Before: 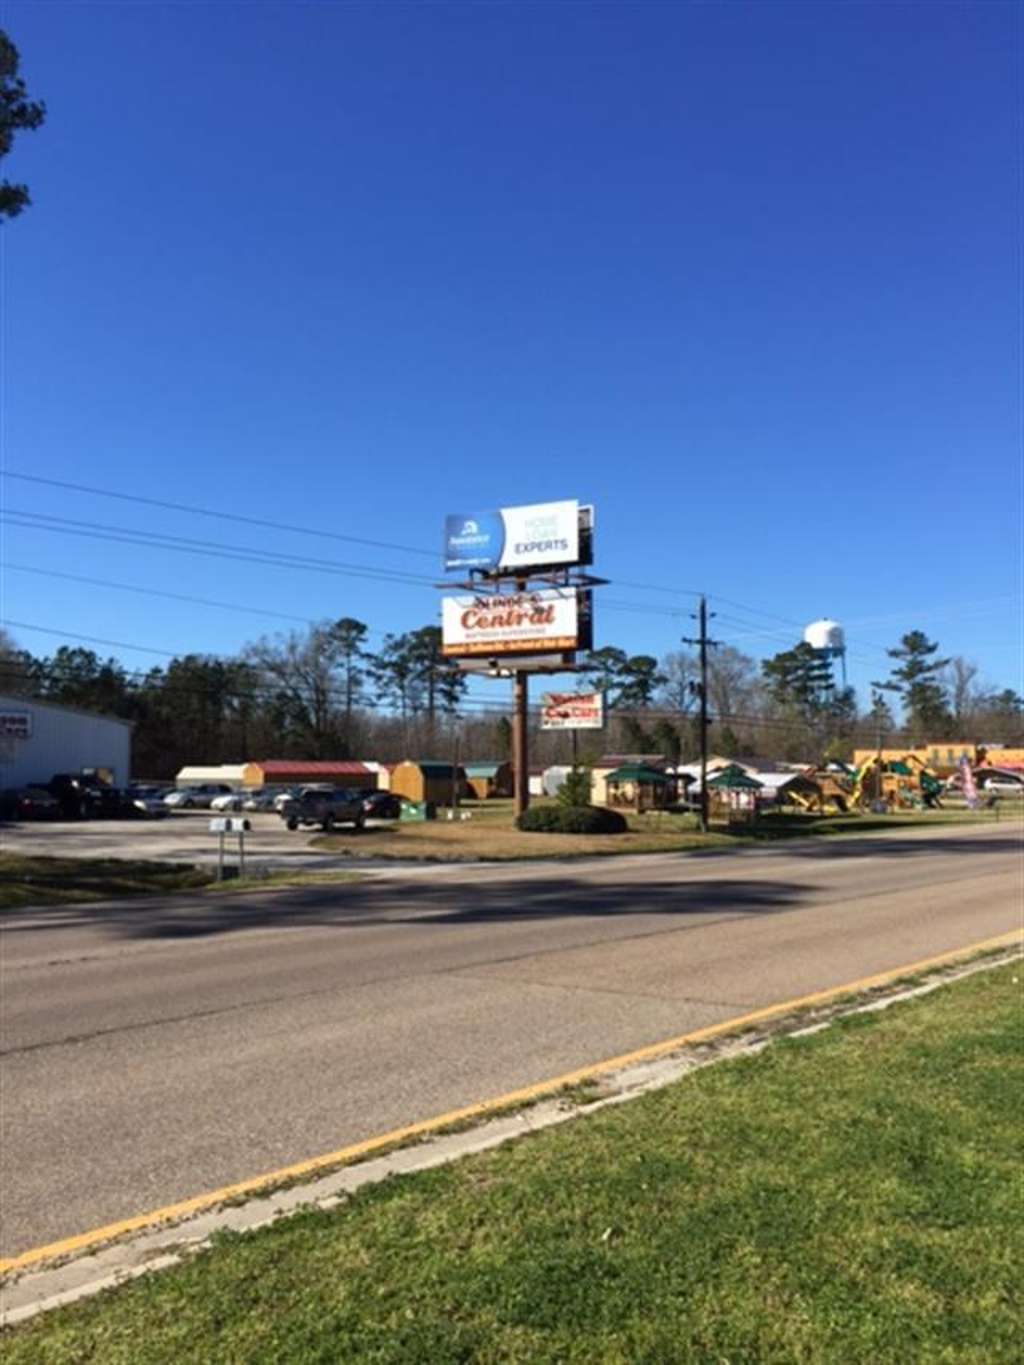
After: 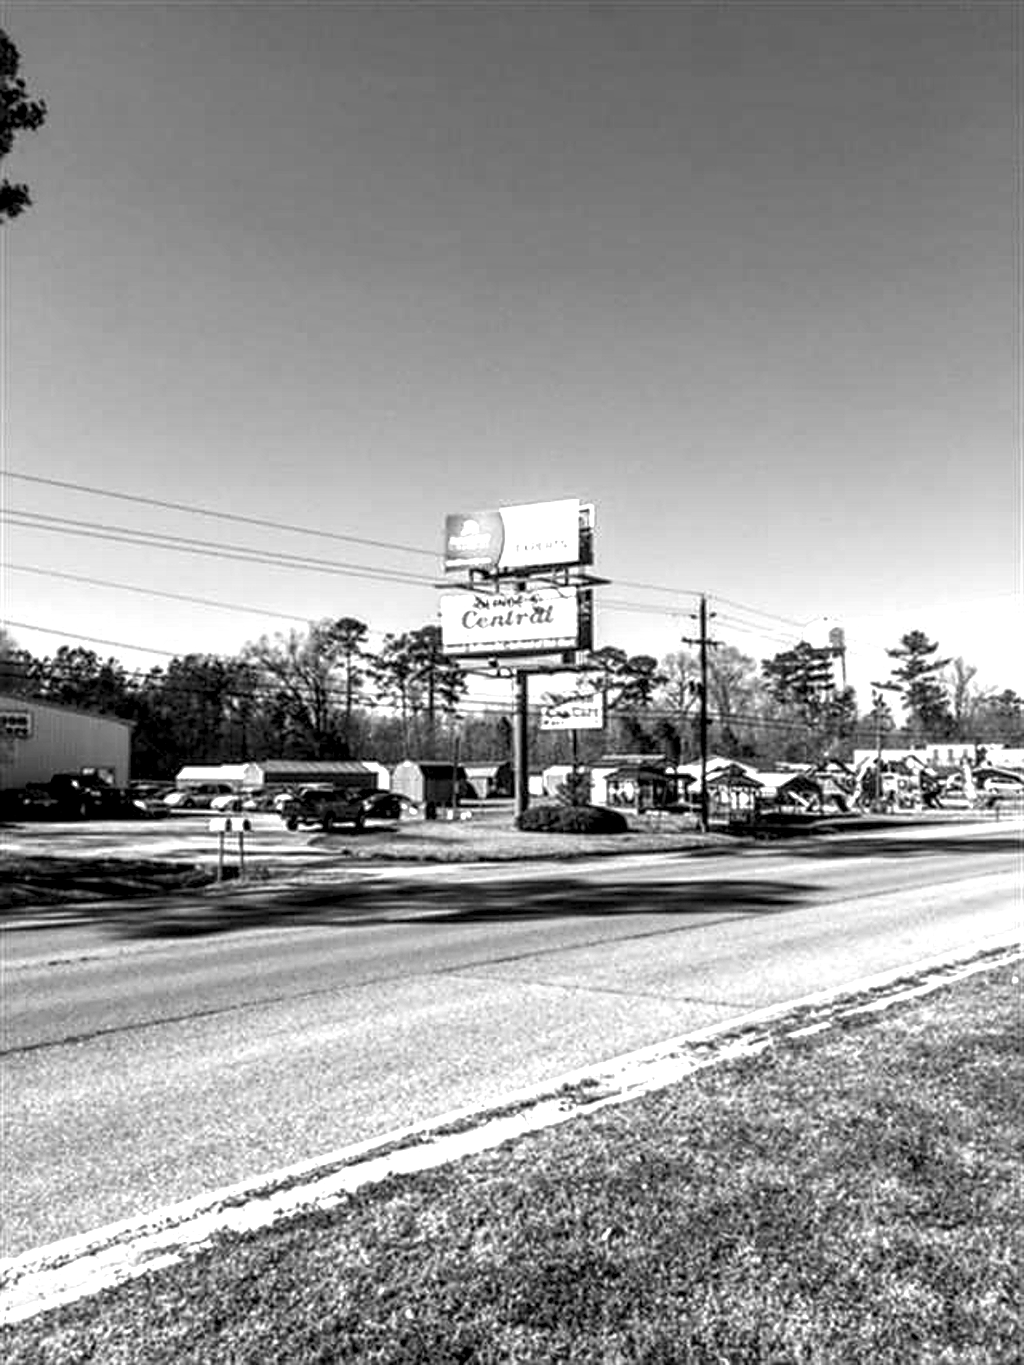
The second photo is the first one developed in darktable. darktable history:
monochrome: on, module defaults
local contrast: highlights 19%, detail 186%
sharpen: on, module defaults
exposure: exposure 0.943 EV, compensate highlight preservation false
